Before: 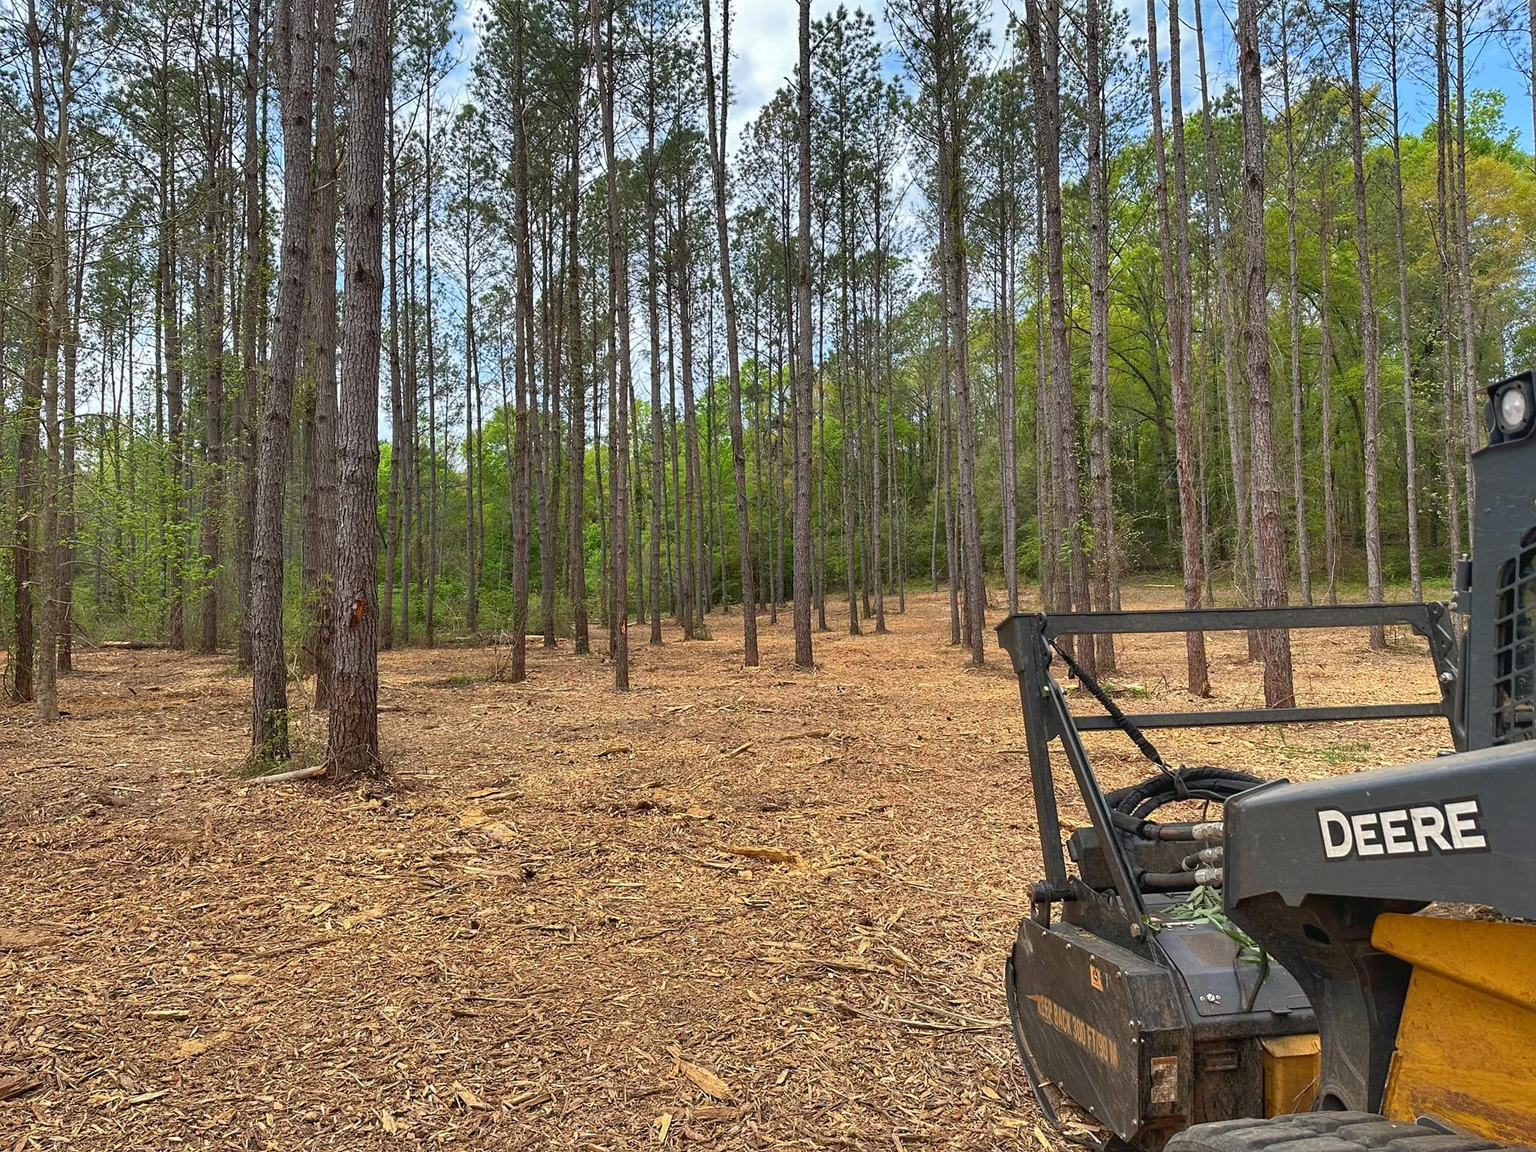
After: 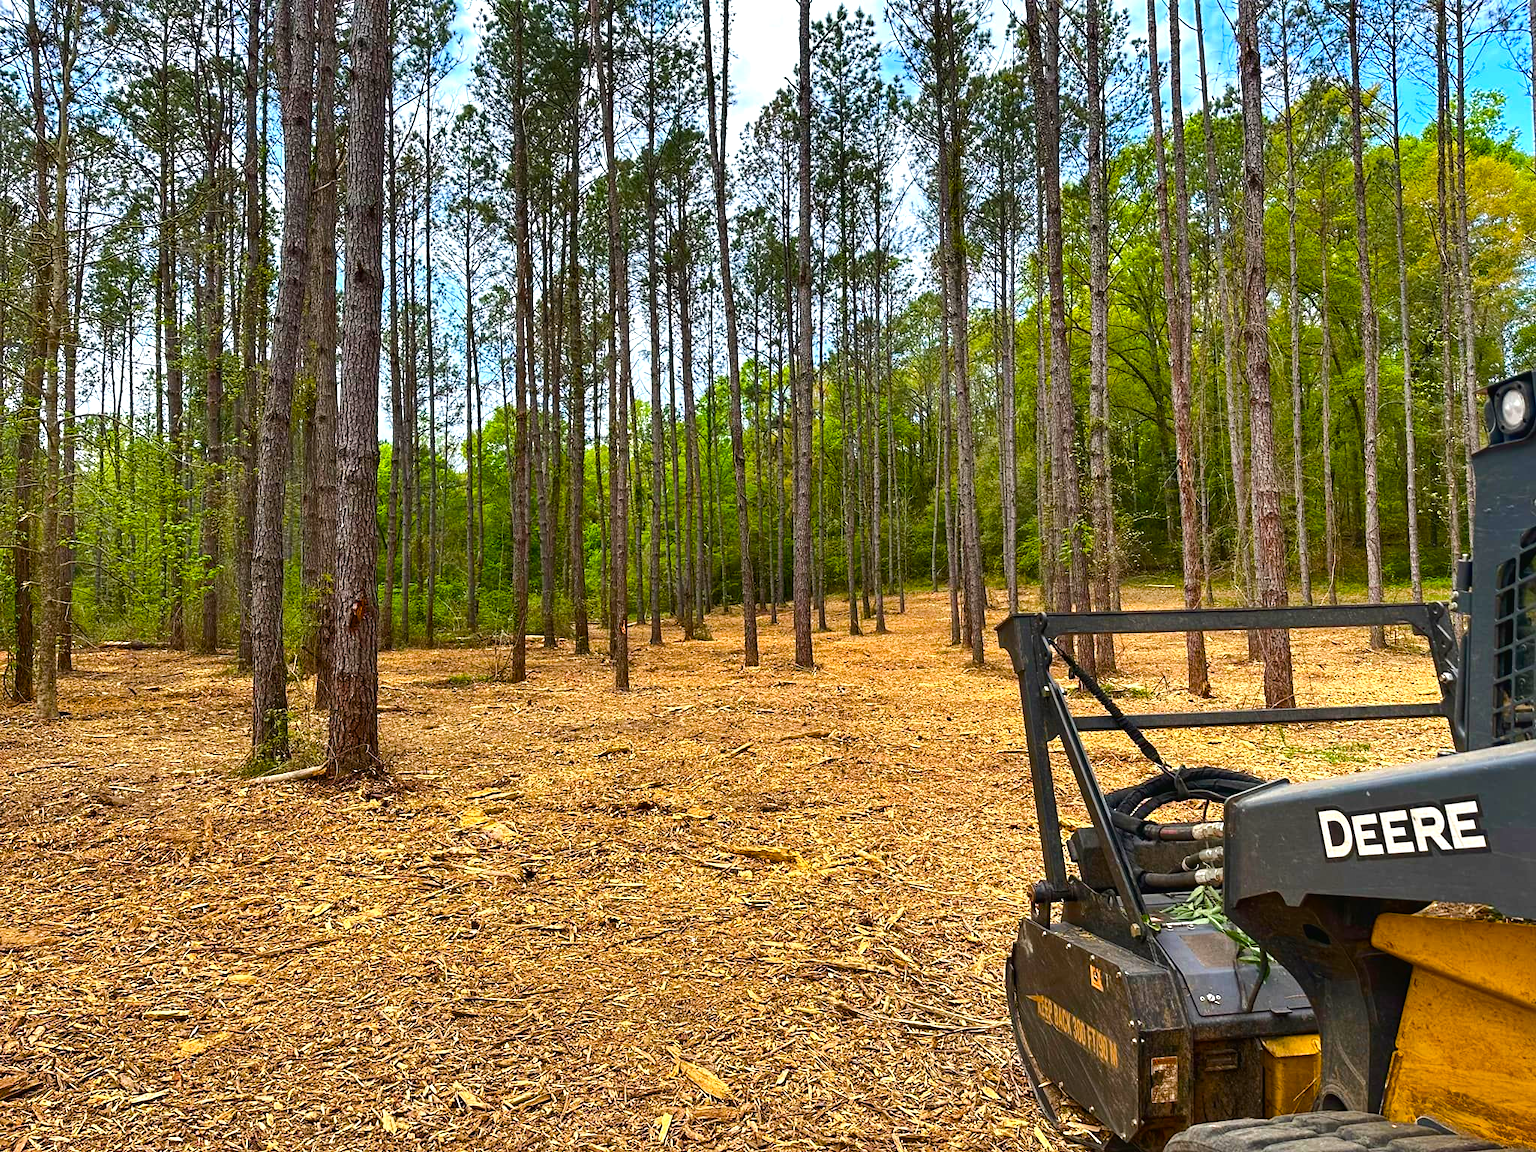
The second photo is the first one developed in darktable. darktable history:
color balance rgb: linear chroma grading › global chroma 20.647%, perceptual saturation grading › global saturation 20%, perceptual saturation grading › highlights -25.097%, perceptual saturation grading › shadows 49.811%, perceptual brilliance grading › highlights 17.927%, perceptual brilliance grading › mid-tones 31.44%, perceptual brilliance grading › shadows -30.528%, global vibrance 20%
